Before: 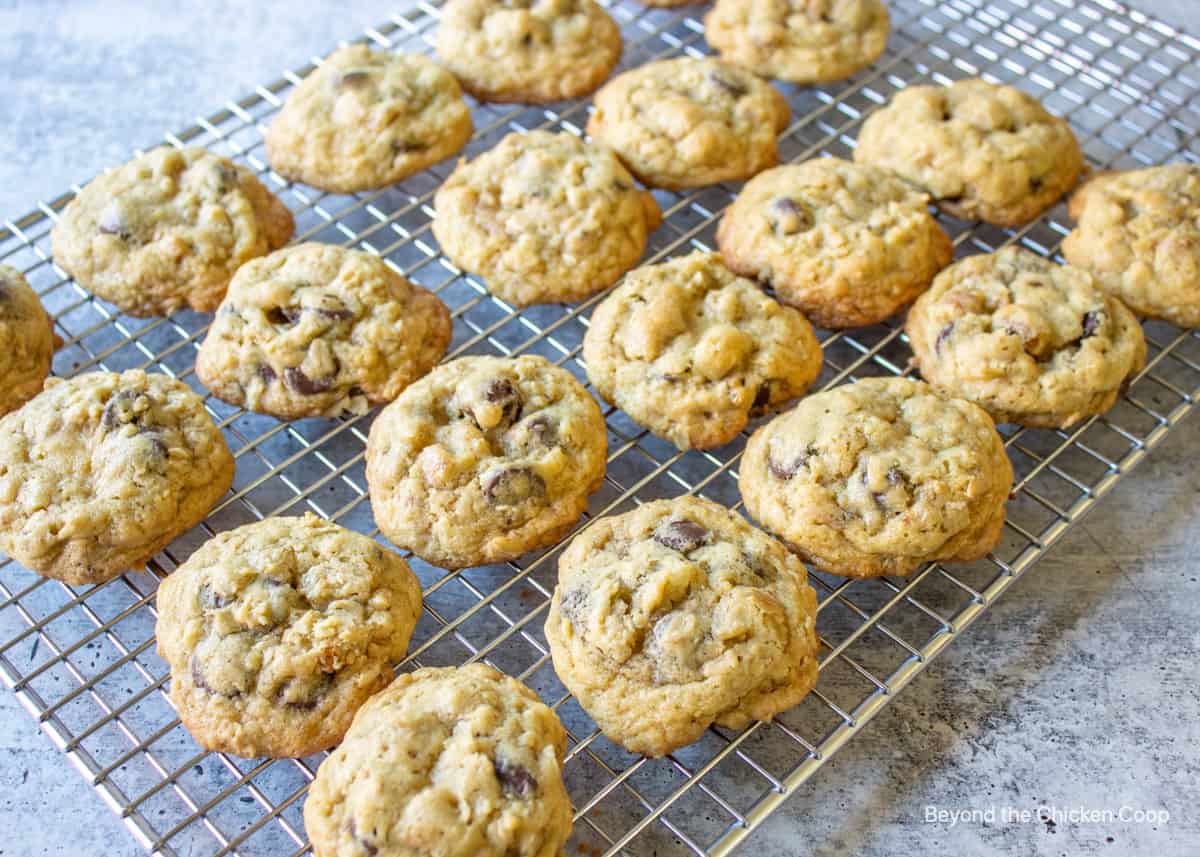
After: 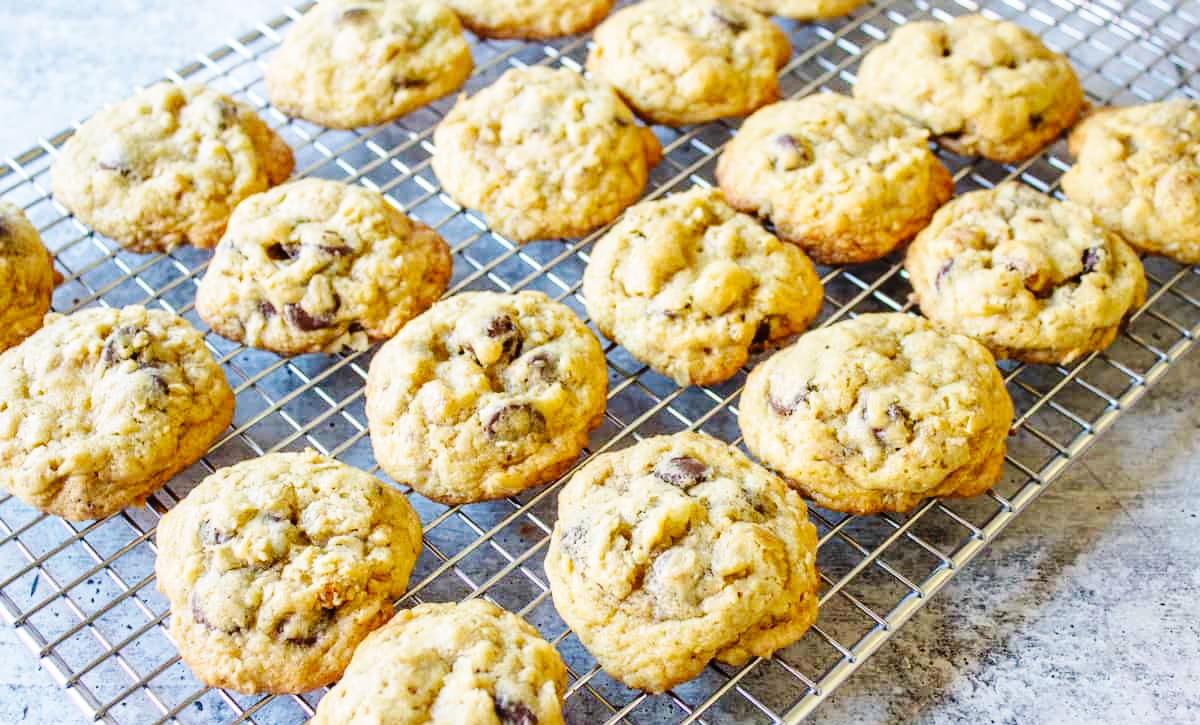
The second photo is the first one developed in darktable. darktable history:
crop: top 7.567%, bottom 7.779%
base curve: curves: ch0 [(0, 0) (0.036, 0.025) (0.121, 0.166) (0.206, 0.329) (0.605, 0.79) (1, 1)], preserve colors none
